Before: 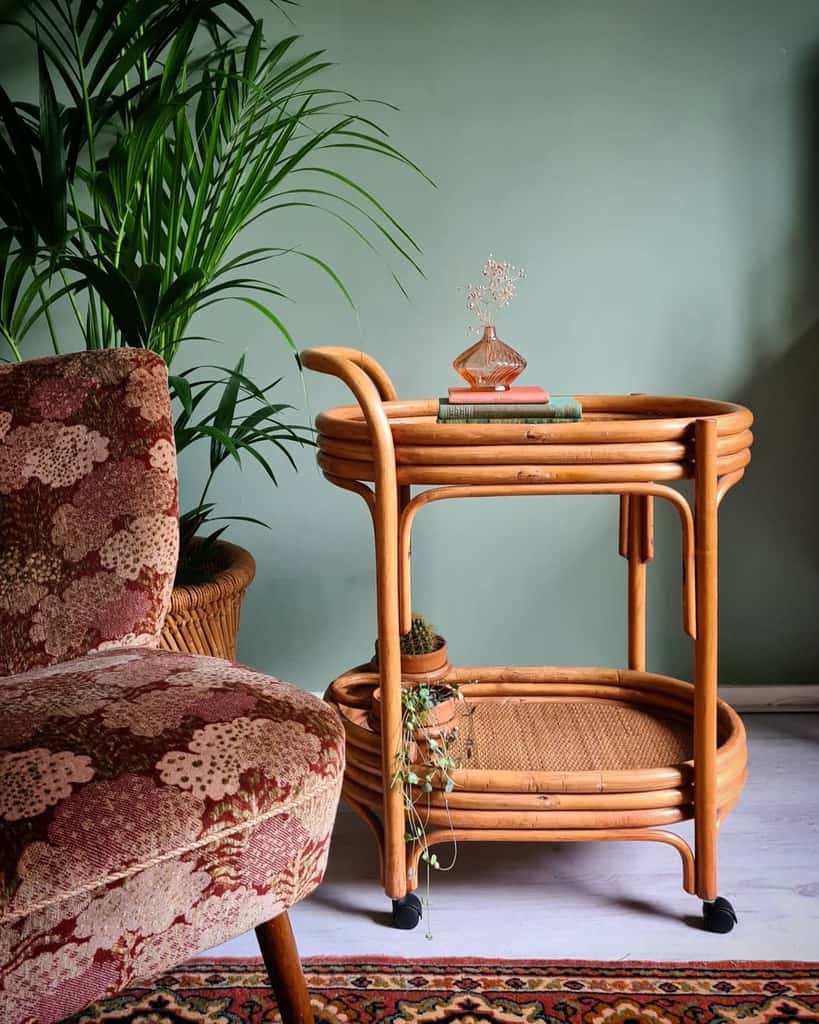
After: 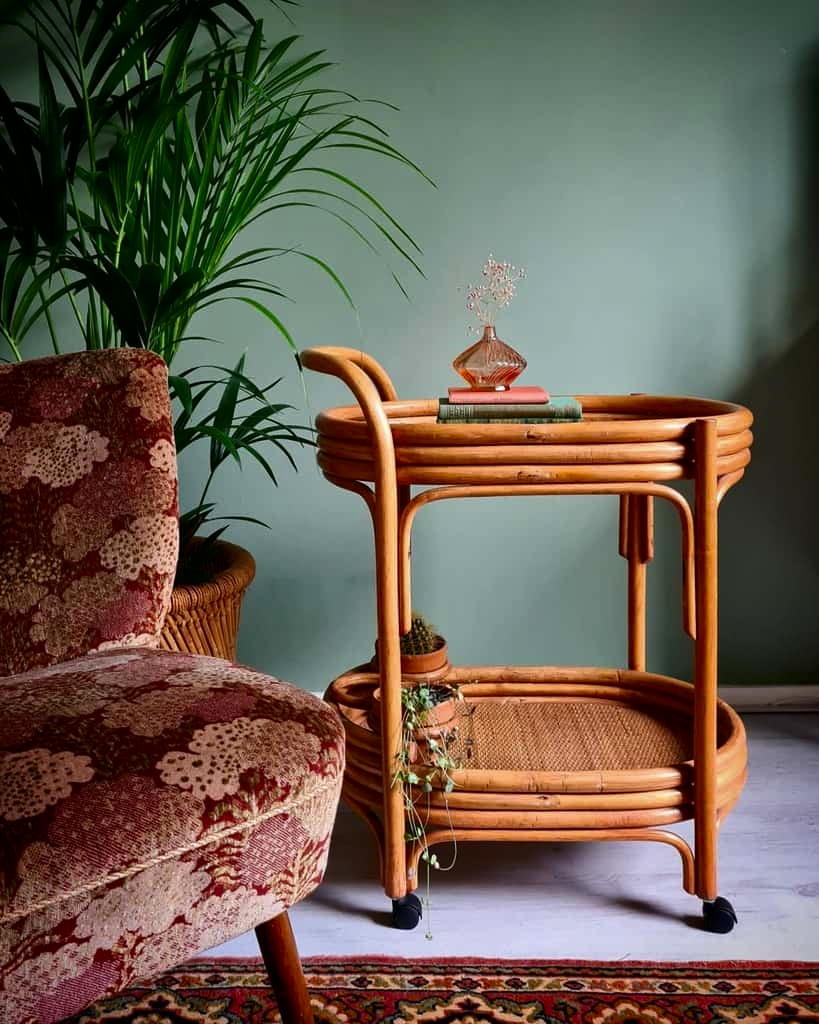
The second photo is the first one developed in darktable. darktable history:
contrast brightness saturation: contrast 0.068, brightness -0.137, saturation 0.109
